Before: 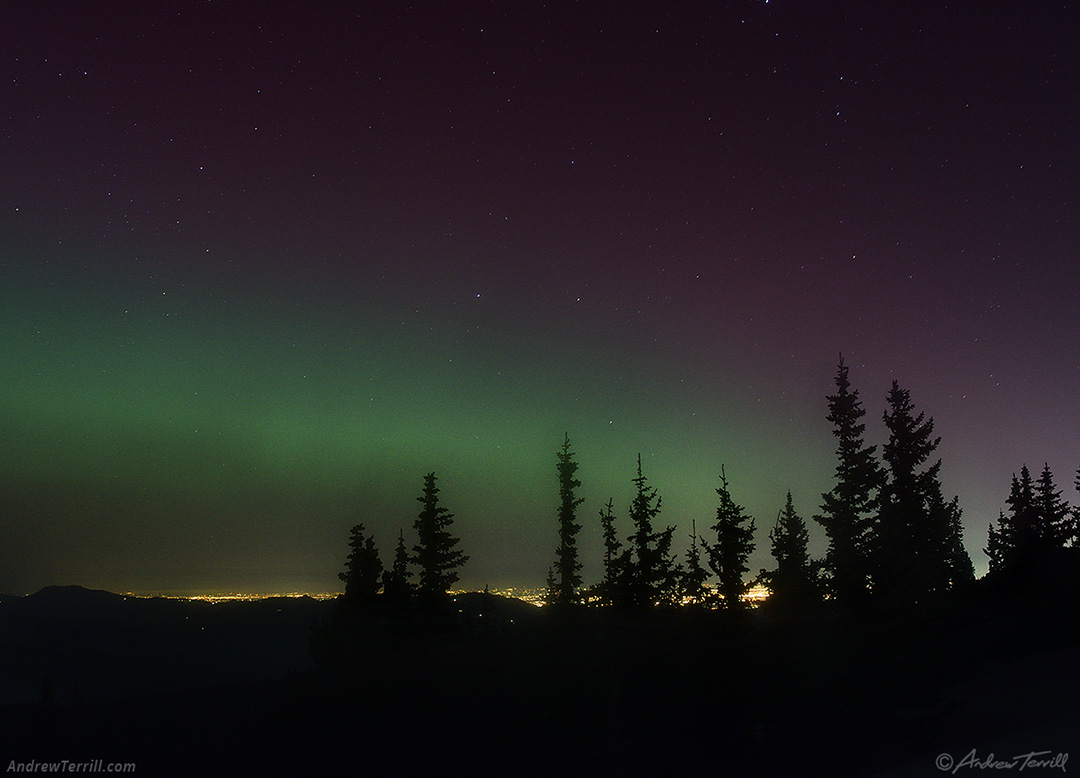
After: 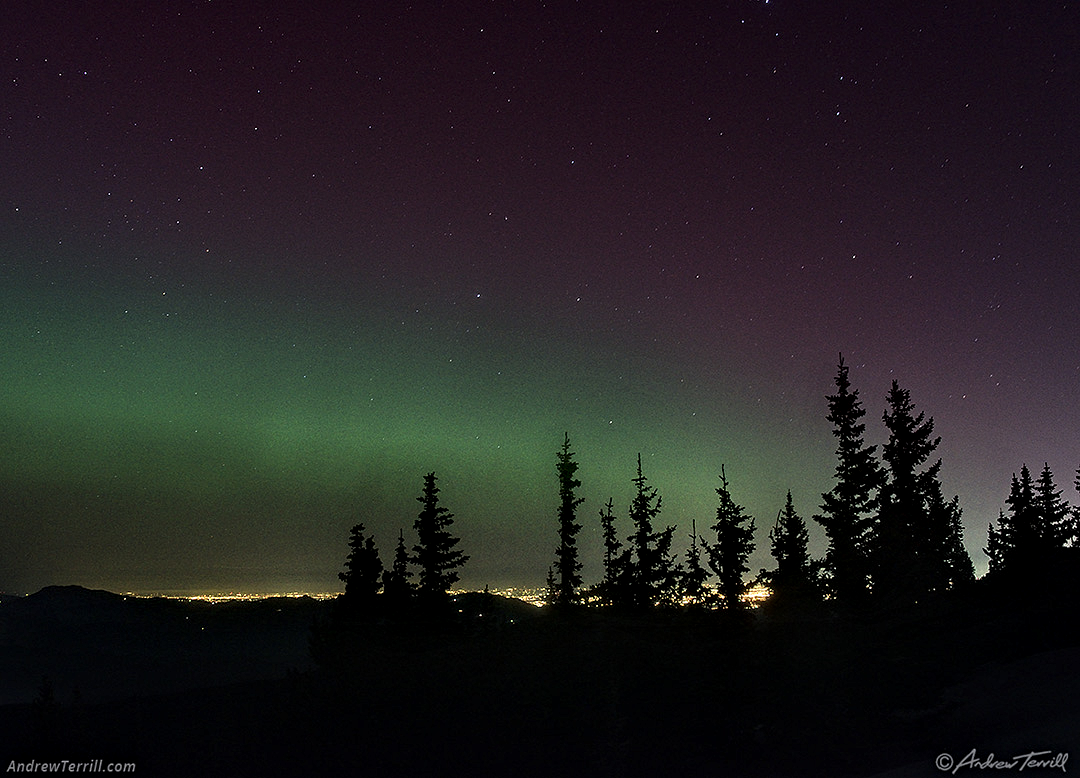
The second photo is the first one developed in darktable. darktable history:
contrast equalizer: octaves 7, y [[0.5, 0.542, 0.583, 0.625, 0.667, 0.708], [0.5 ×6], [0.5 ×6], [0 ×6], [0 ×6]]
local contrast: highlights 100%, shadows 100%, detail 120%, midtone range 0.2
